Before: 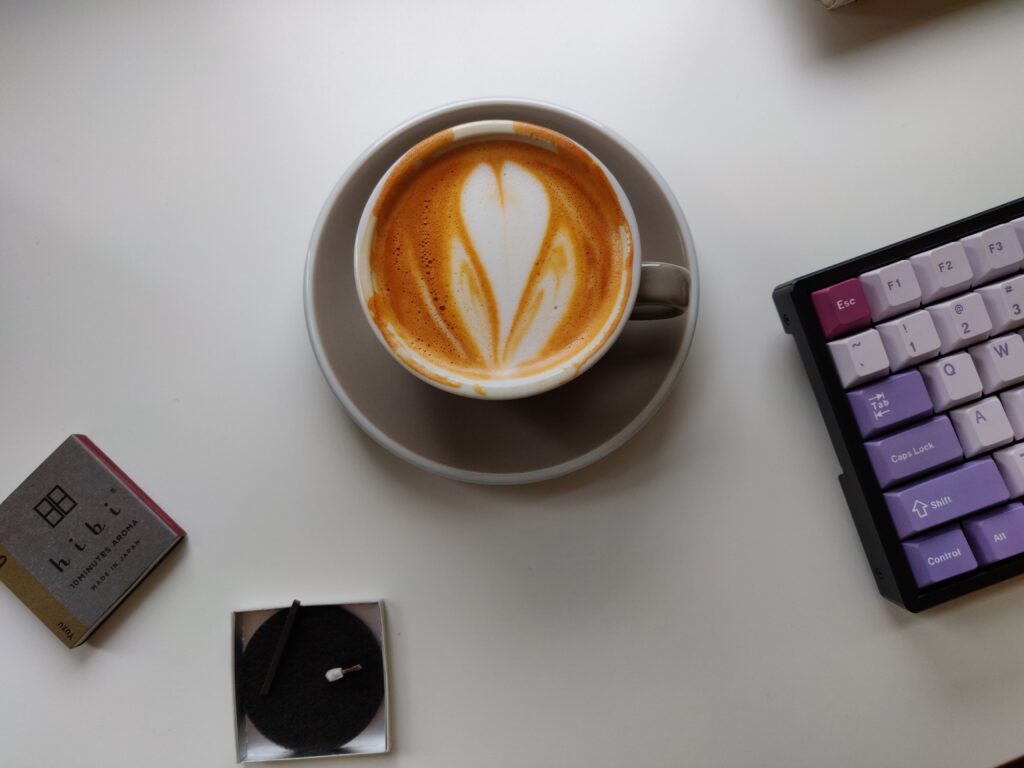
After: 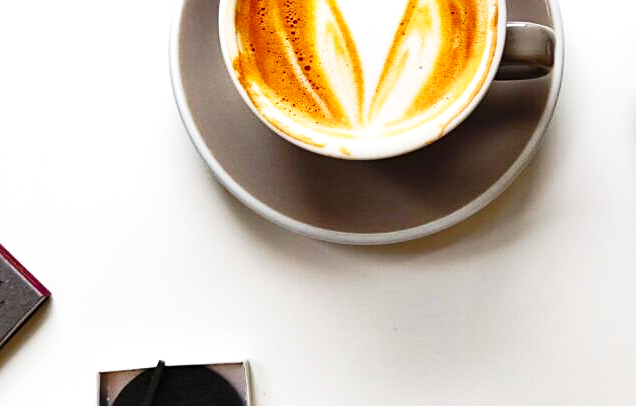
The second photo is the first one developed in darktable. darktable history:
base curve: curves: ch0 [(0, 0) (0.028, 0.03) (0.121, 0.232) (0.46, 0.748) (0.859, 0.968) (1, 1)], preserve colors none
sharpen: on, module defaults
shadows and highlights: soften with gaussian
crop: left 13.226%, top 31.295%, right 24.658%, bottom 15.724%
tone equalizer: on, module defaults
exposure: black level correction 0, exposure 1.2 EV, compensate highlight preservation false
